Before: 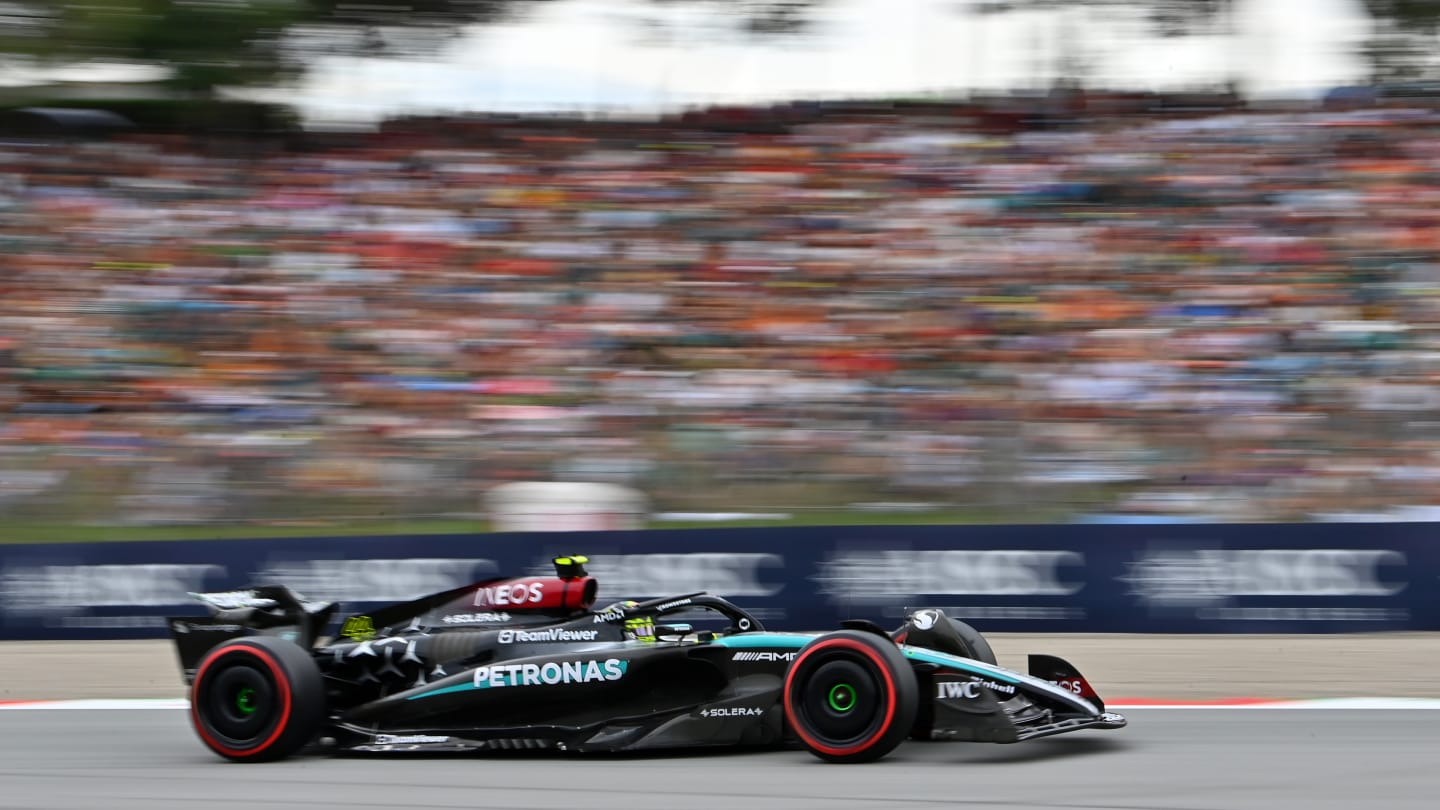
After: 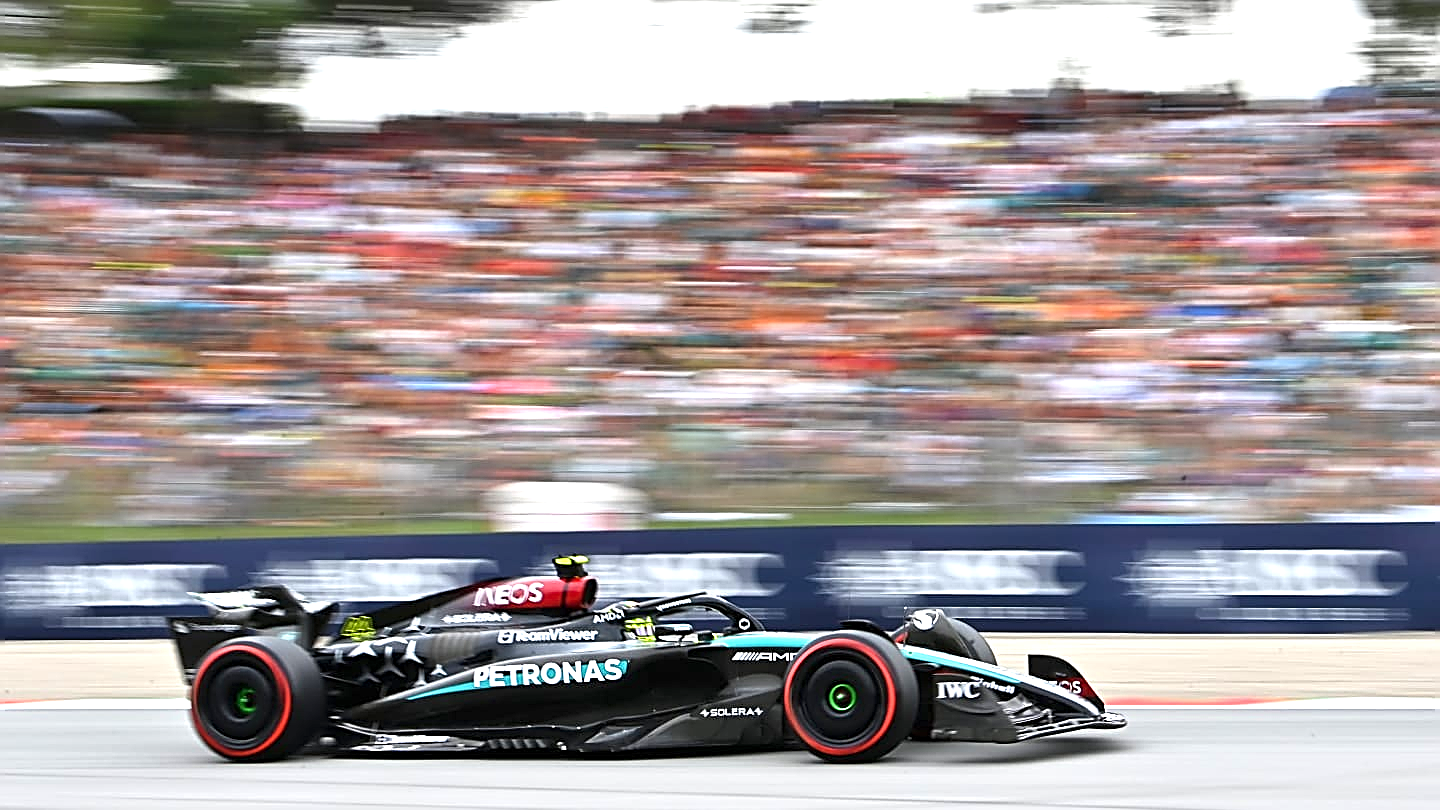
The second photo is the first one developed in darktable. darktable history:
sharpen: amount 0.994
exposure: black level correction 0, exposure 1.098 EV, compensate exposure bias true, compensate highlight preservation false
